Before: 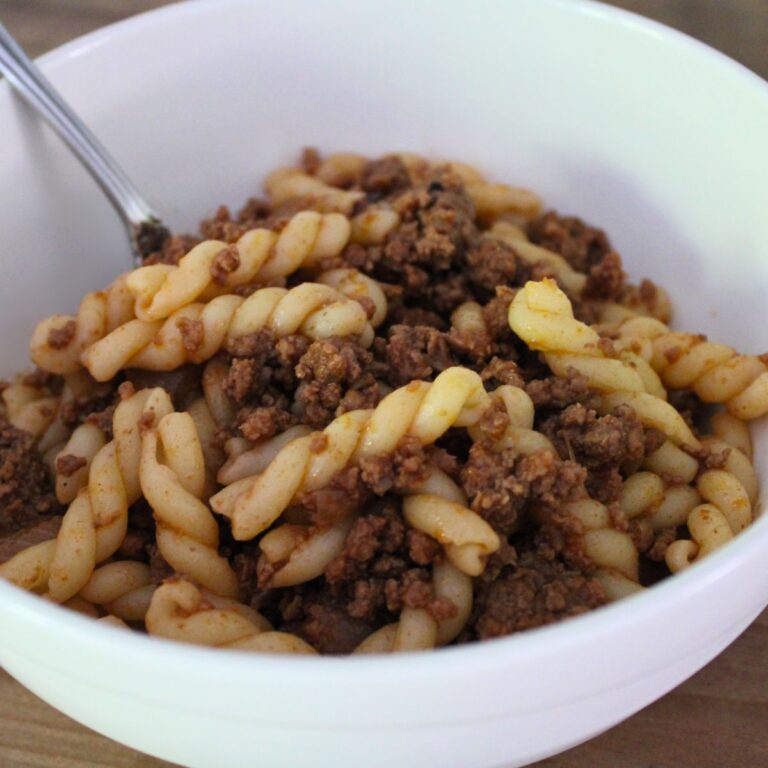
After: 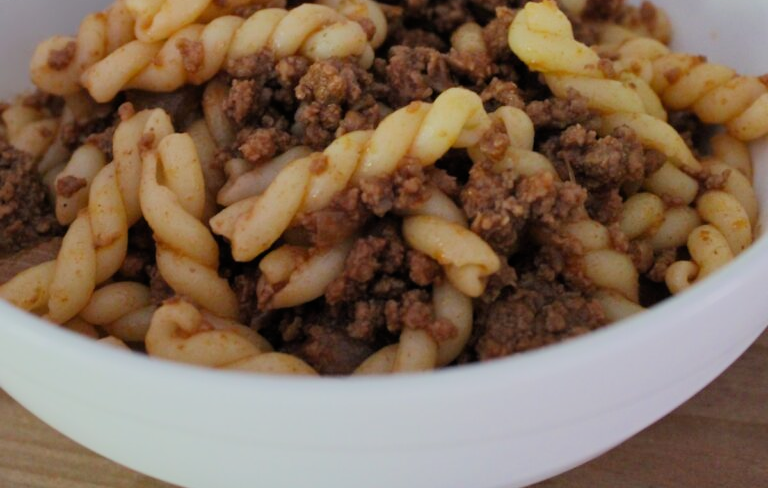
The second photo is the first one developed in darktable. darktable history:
crop and rotate: top 36.435%
filmic rgb: black relative exposure -13 EV, threshold 3 EV, target white luminance 85%, hardness 6.3, latitude 42.11%, contrast 0.858, shadows ↔ highlights balance 8.63%, color science v4 (2020), enable highlight reconstruction true
